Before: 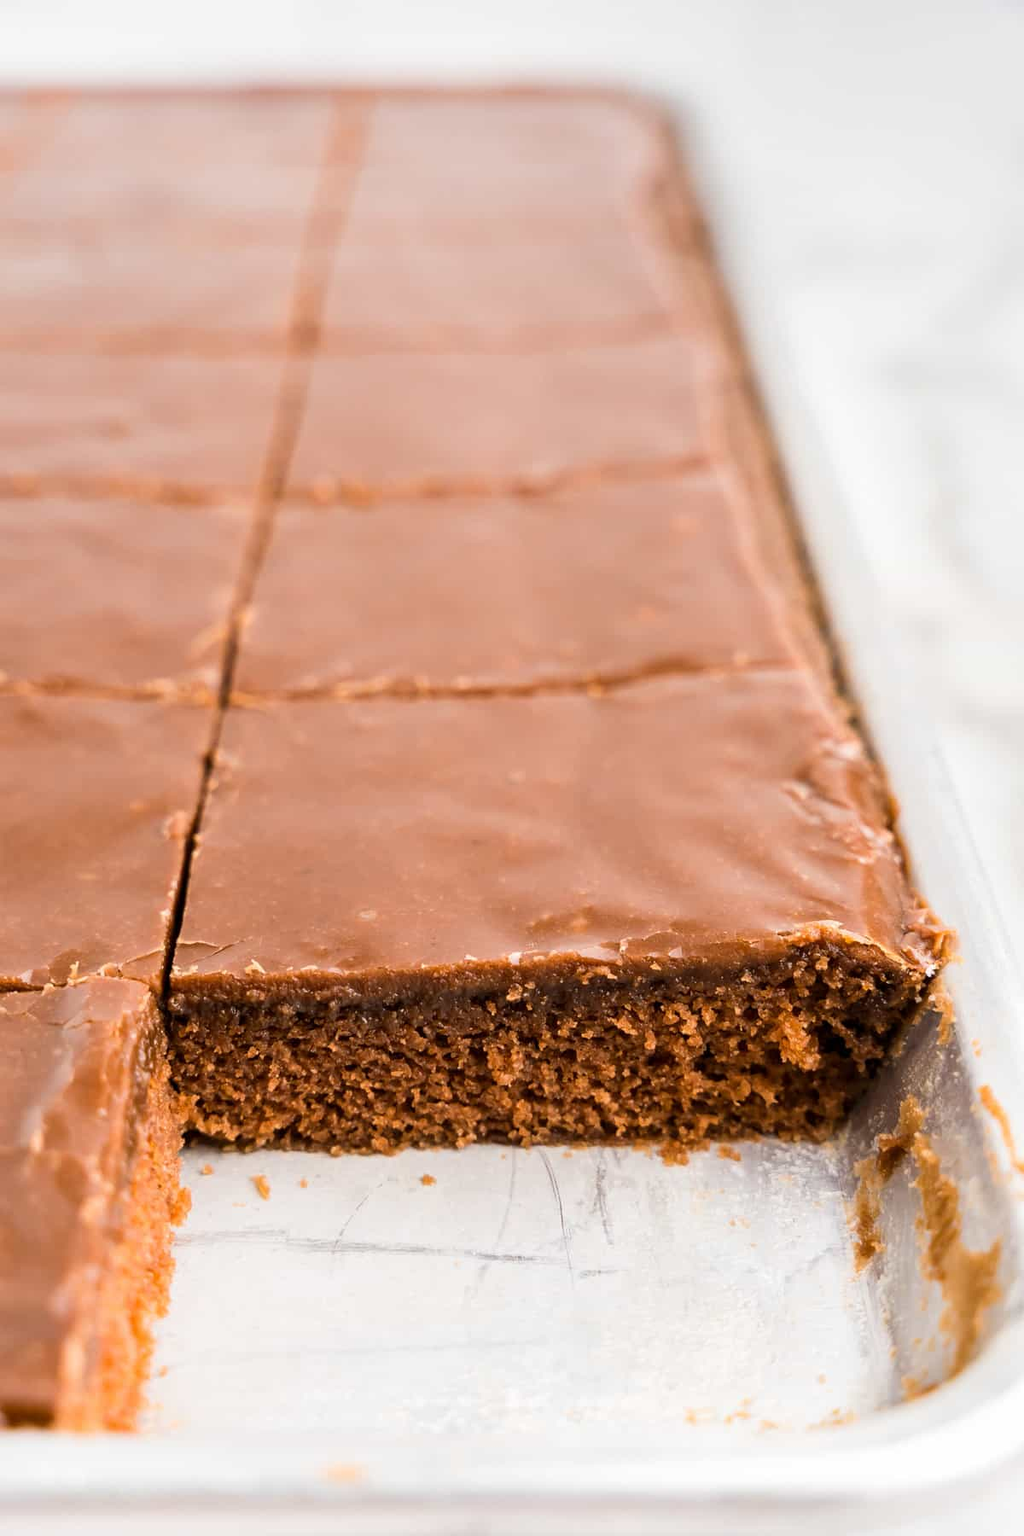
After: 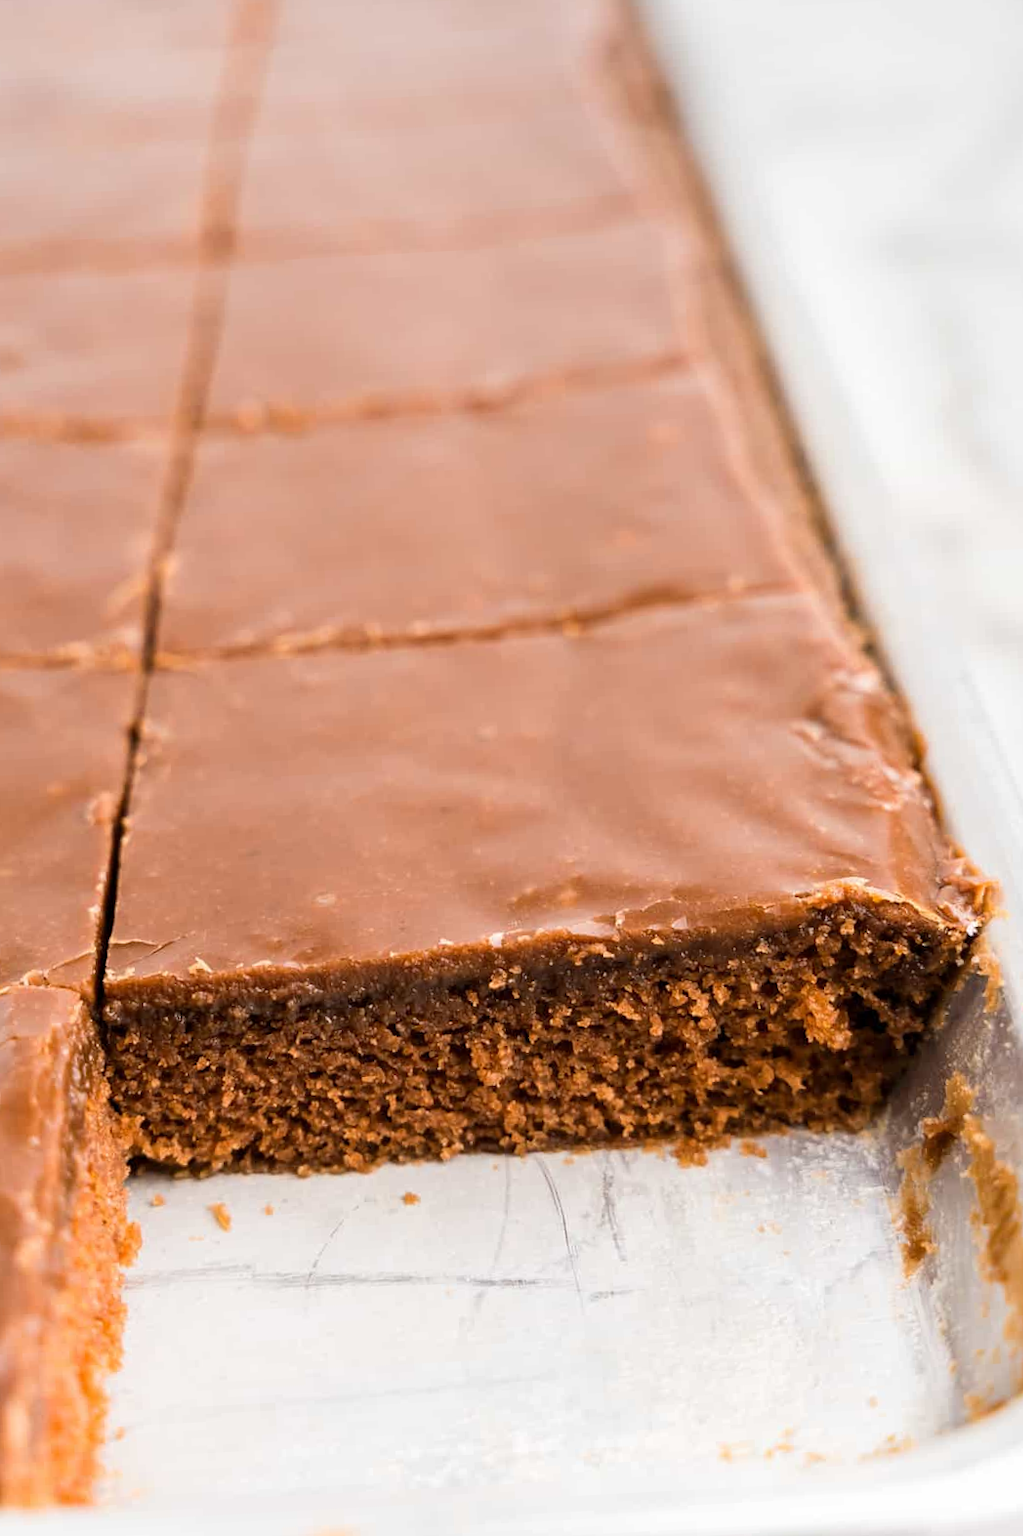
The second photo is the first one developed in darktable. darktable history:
crop and rotate: angle 3.07°, left 5.695%, top 5.701%
